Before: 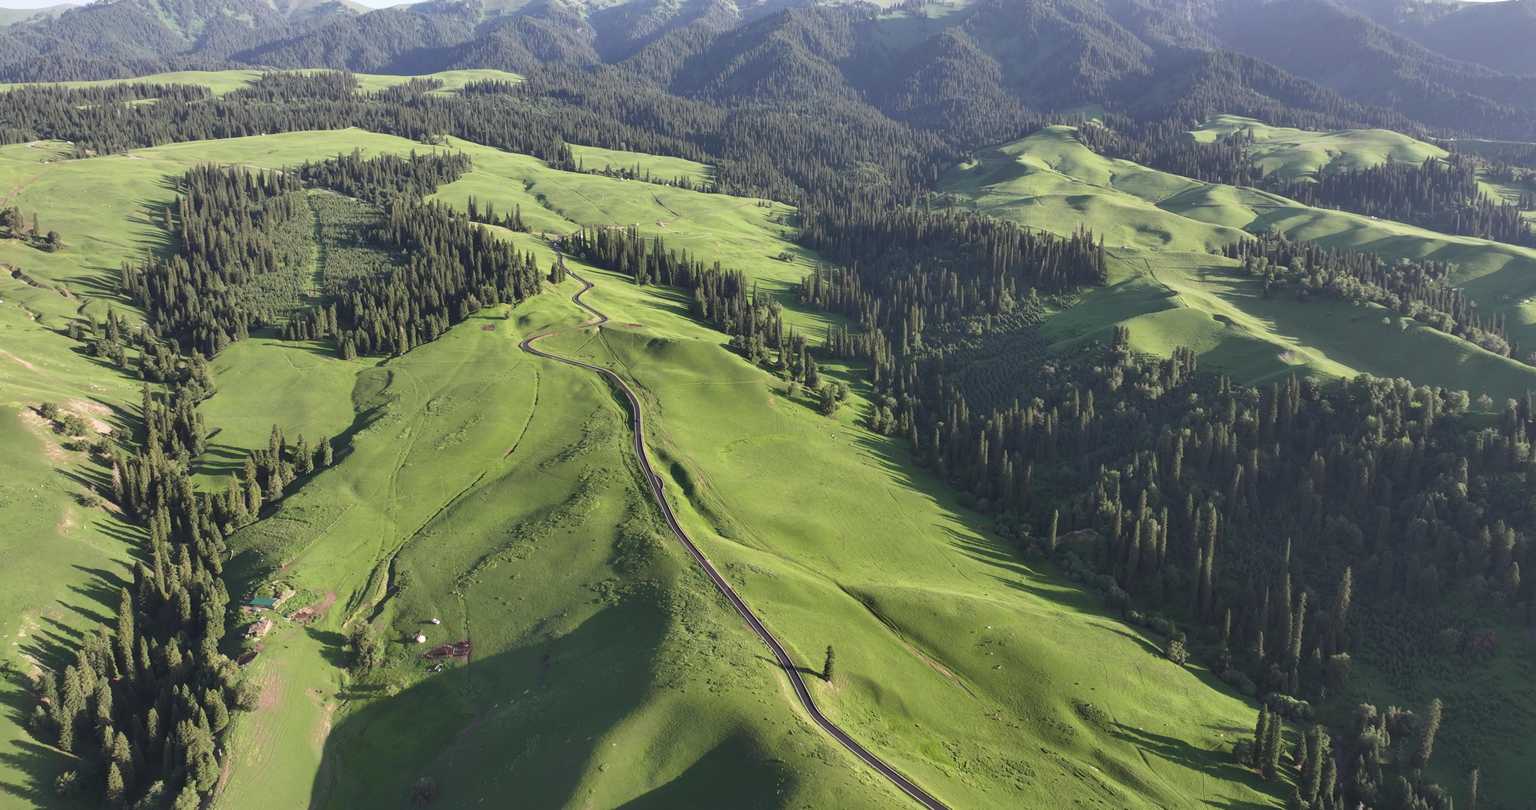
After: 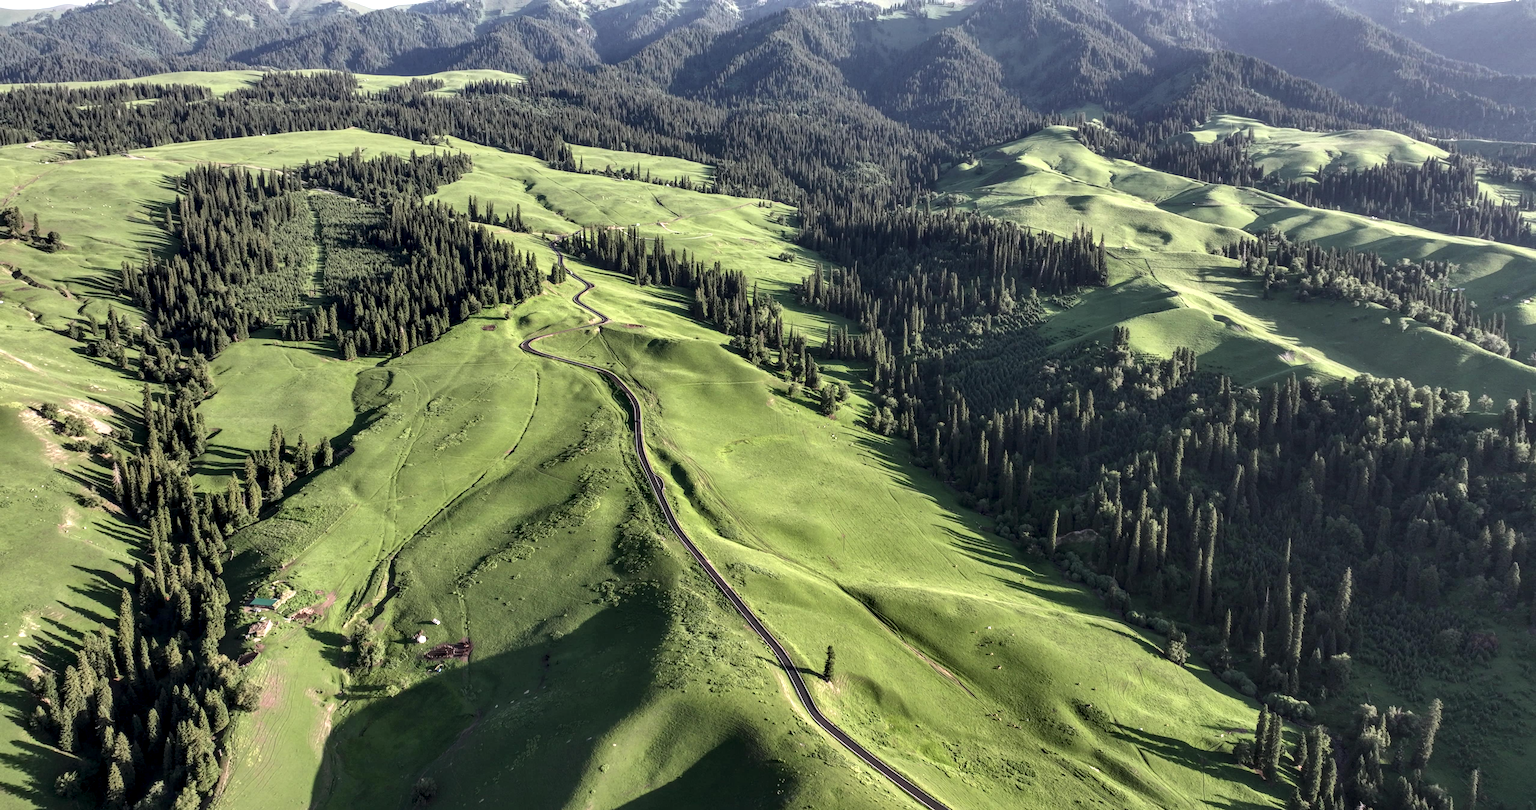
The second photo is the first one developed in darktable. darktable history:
local contrast: highlights 19%, detail 186%
tone curve: color space Lab, linked channels, preserve colors none
